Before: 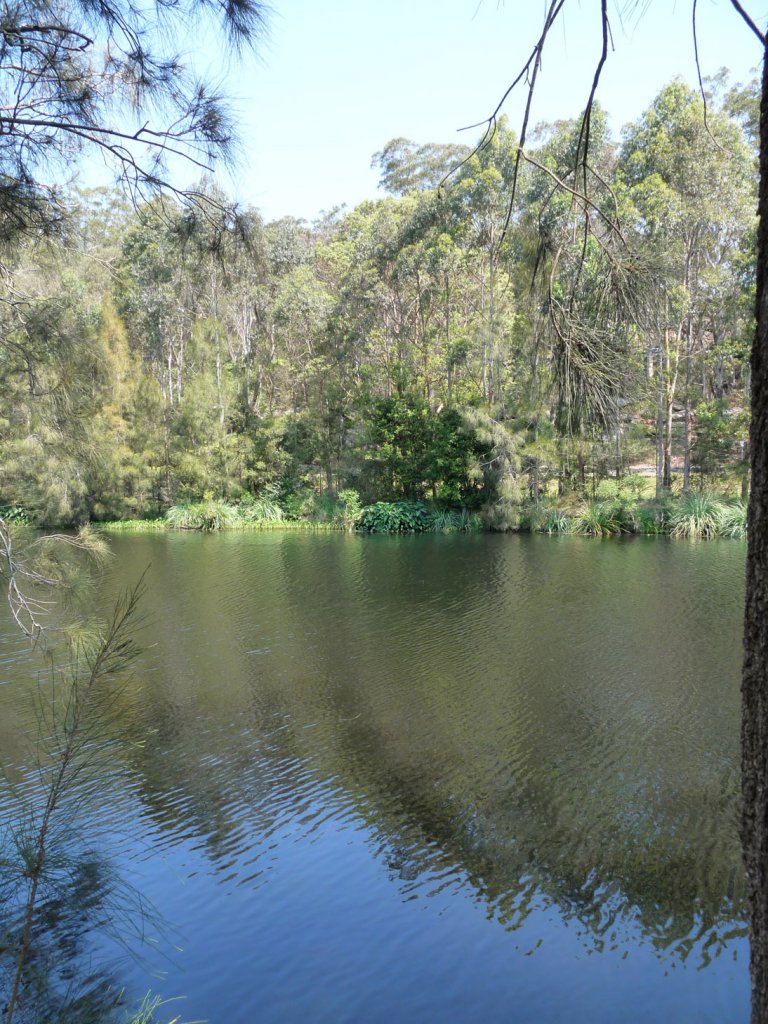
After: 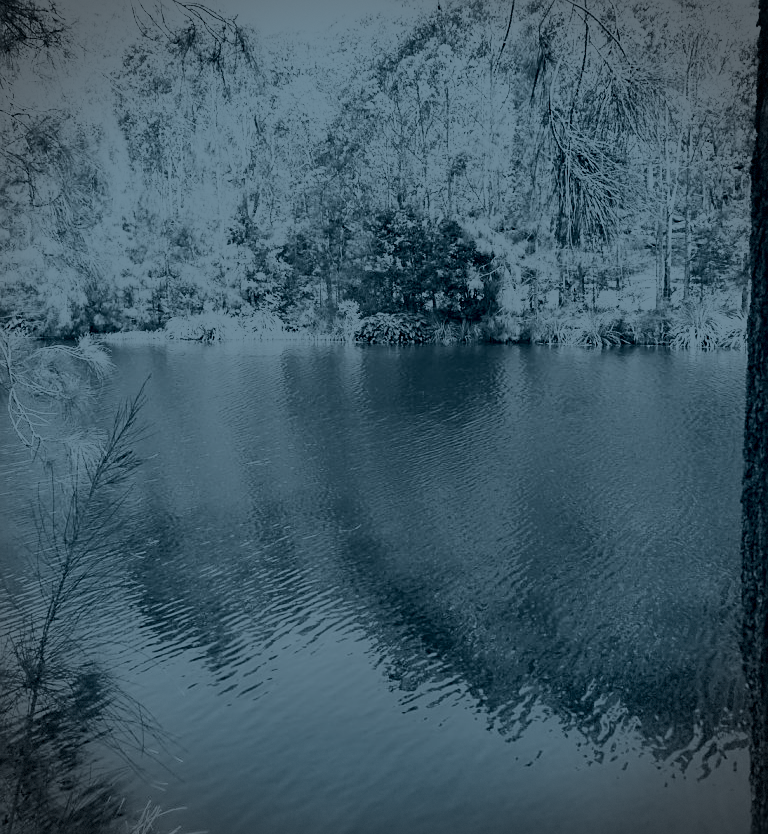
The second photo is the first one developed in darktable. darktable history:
color balance rgb: shadows lift › hue 87.51°, highlights gain › chroma 1.35%, highlights gain › hue 55.1°, global offset › chroma 0.13%, global offset › hue 253.66°, perceptual saturation grading › global saturation 16.38%
colorize: hue 194.4°, saturation 29%, source mix 61.75%, lightness 3.98%, version 1
tone curve: curves: ch0 [(0, 0) (0.15, 0.17) (0.452, 0.437) (0.611, 0.588) (0.751, 0.749) (1, 1)]; ch1 [(0, 0) (0.325, 0.327) (0.413, 0.442) (0.475, 0.467) (0.512, 0.522) (0.541, 0.55) (0.617, 0.612) (0.695, 0.697) (1, 1)]; ch2 [(0, 0) (0.386, 0.397) (0.452, 0.459) (0.505, 0.498) (0.536, 0.546) (0.574, 0.571) (0.633, 0.653) (1, 1)], color space Lab, independent channels, preserve colors none
crop and rotate: top 18.507%
sharpen: on, module defaults
base curve: curves: ch0 [(0, 0) (0.026, 0.03) (0.109, 0.232) (0.351, 0.748) (0.669, 0.968) (1, 1)], preserve colors none
vignetting: dithering 8-bit output, unbound false
exposure: exposure 0.4 EV, compensate highlight preservation false
